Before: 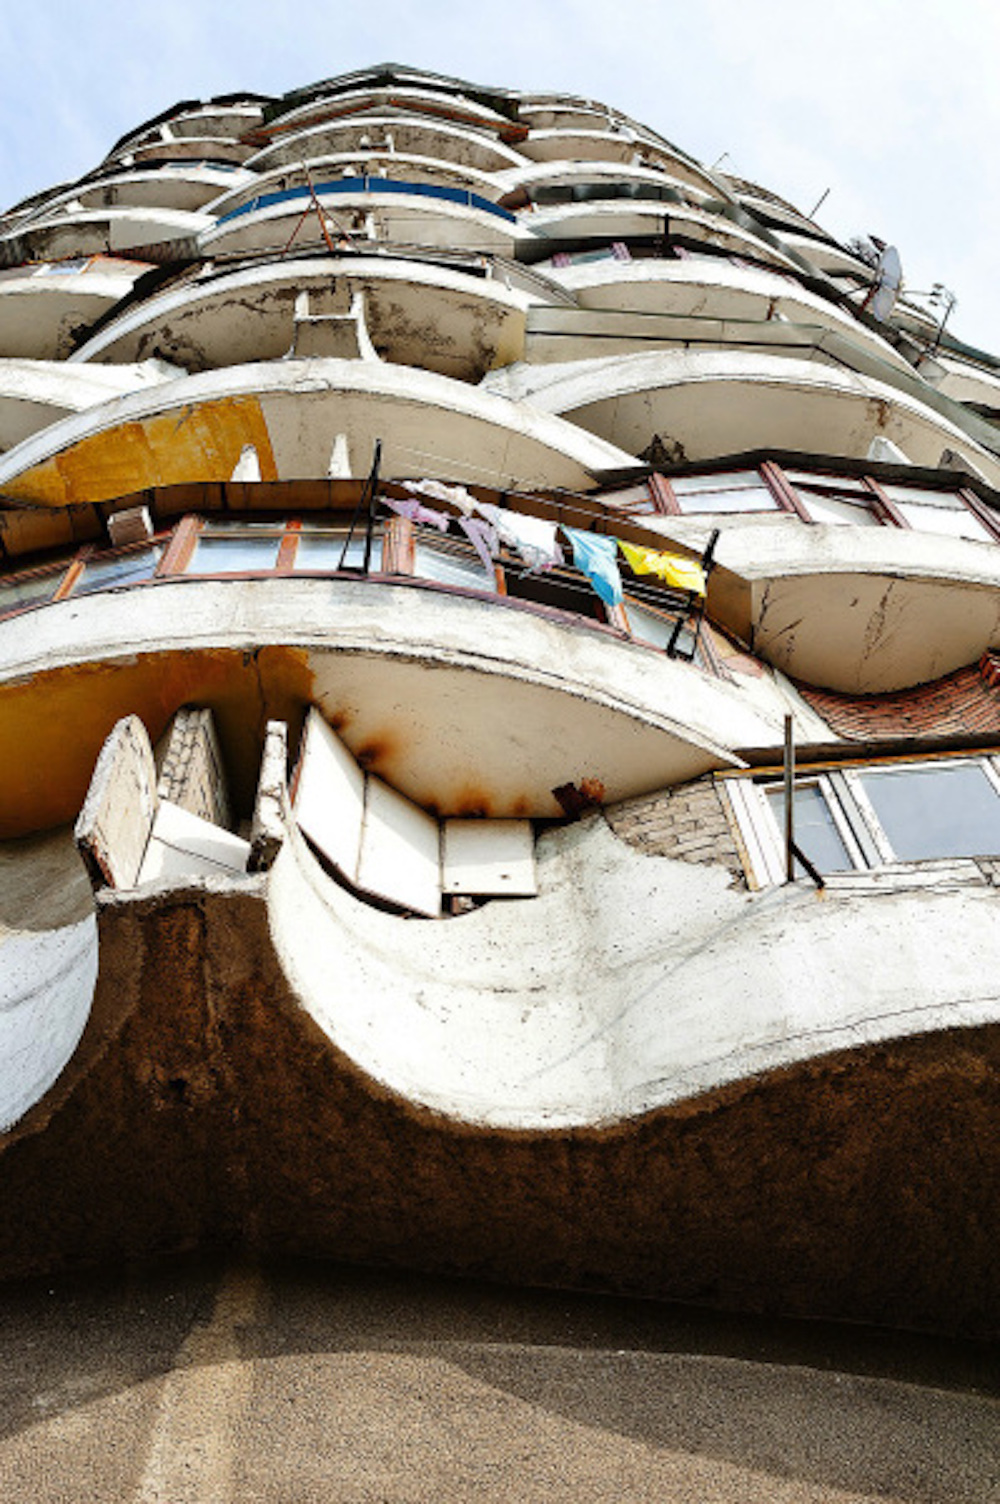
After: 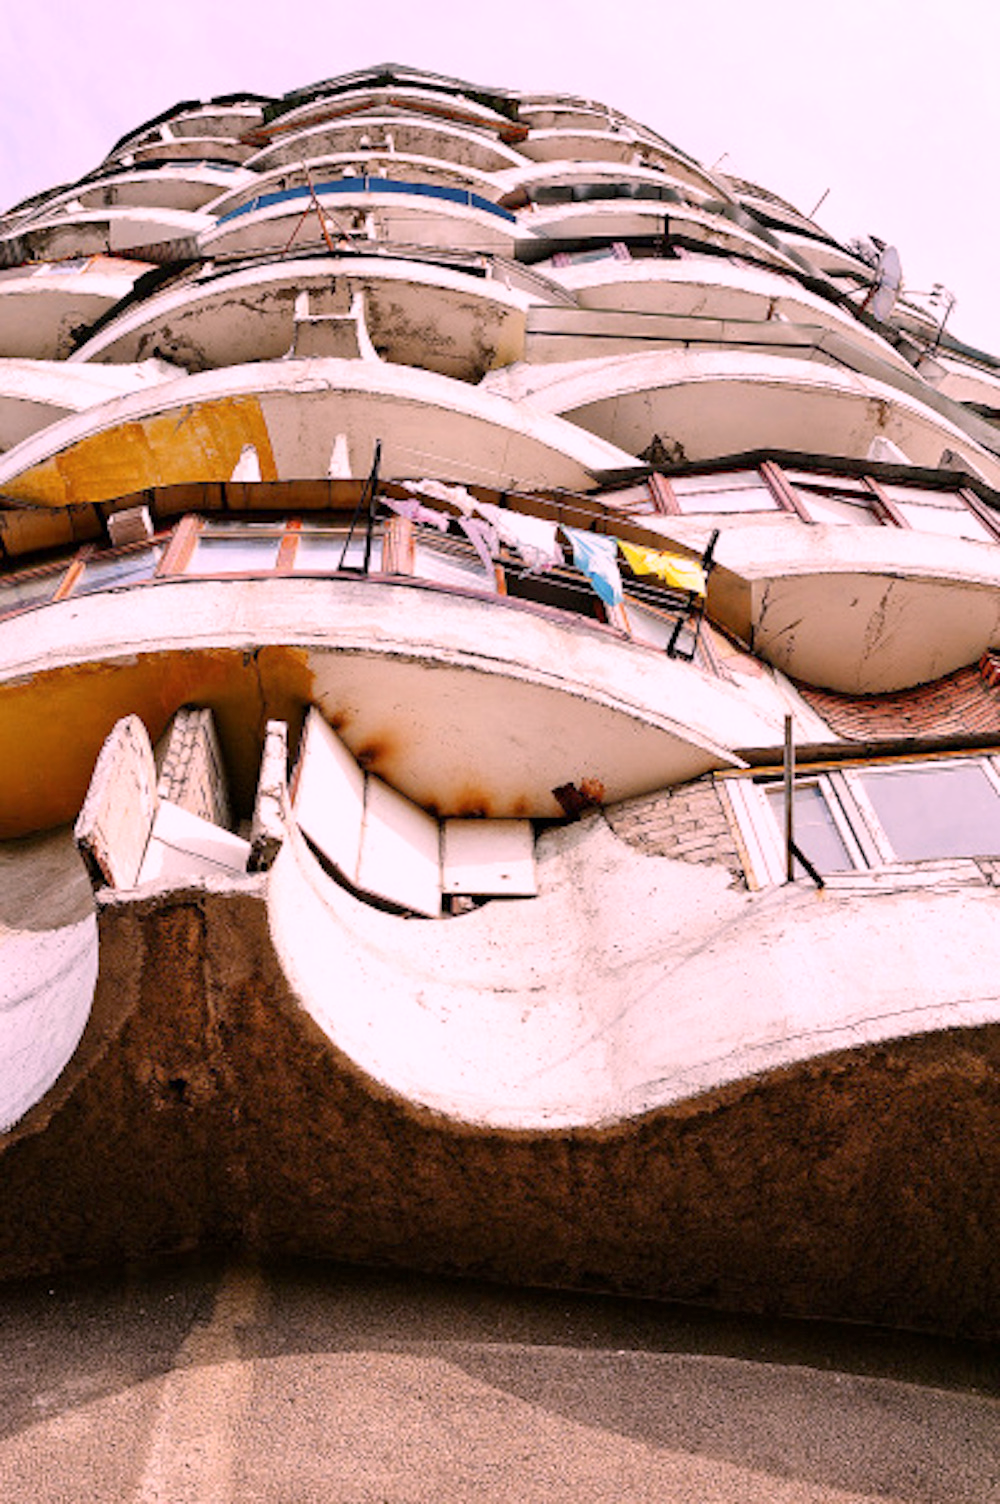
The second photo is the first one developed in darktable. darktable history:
white balance: red 1.05, blue 1.072
color correction: highlights a* 14.52, highlights b* 4.84
